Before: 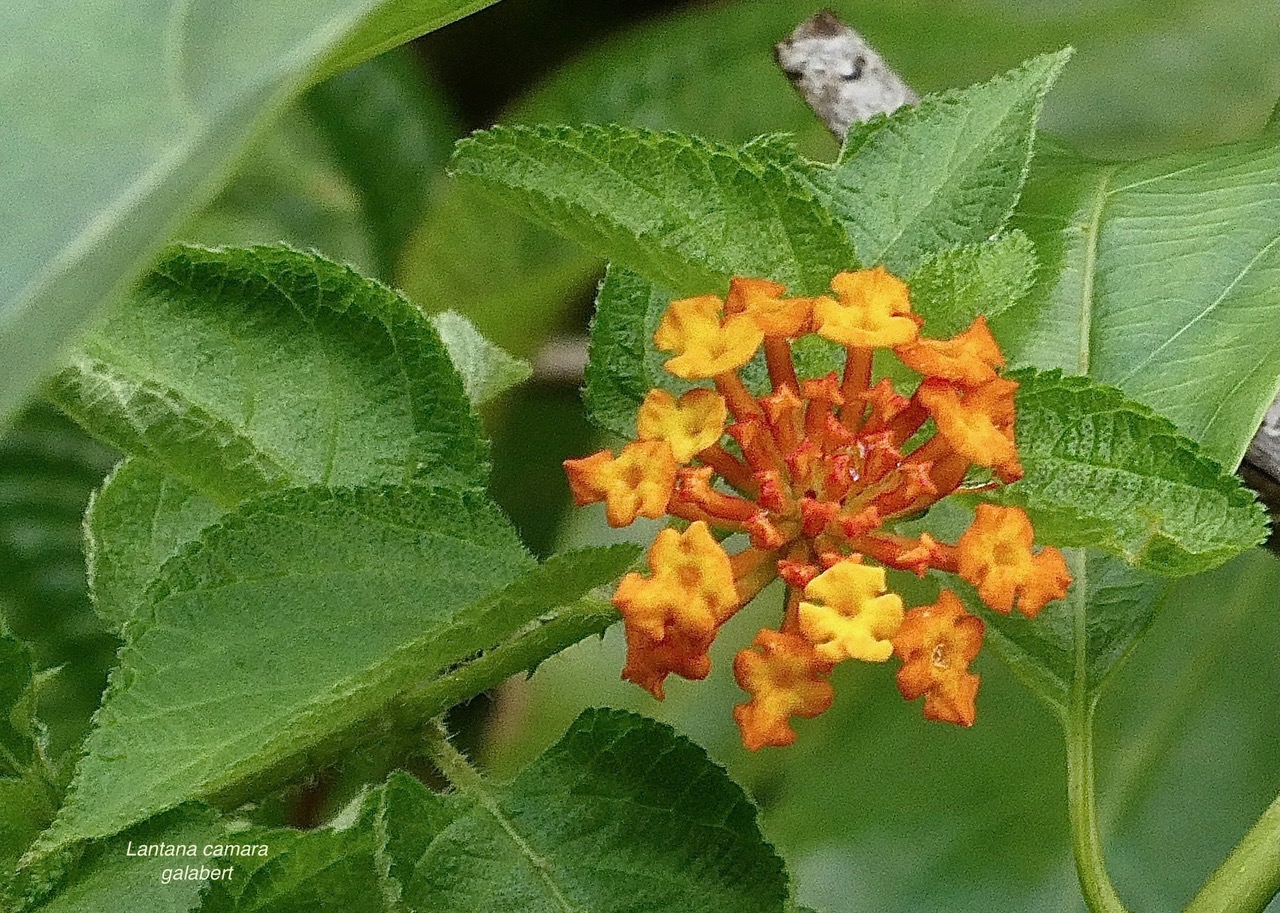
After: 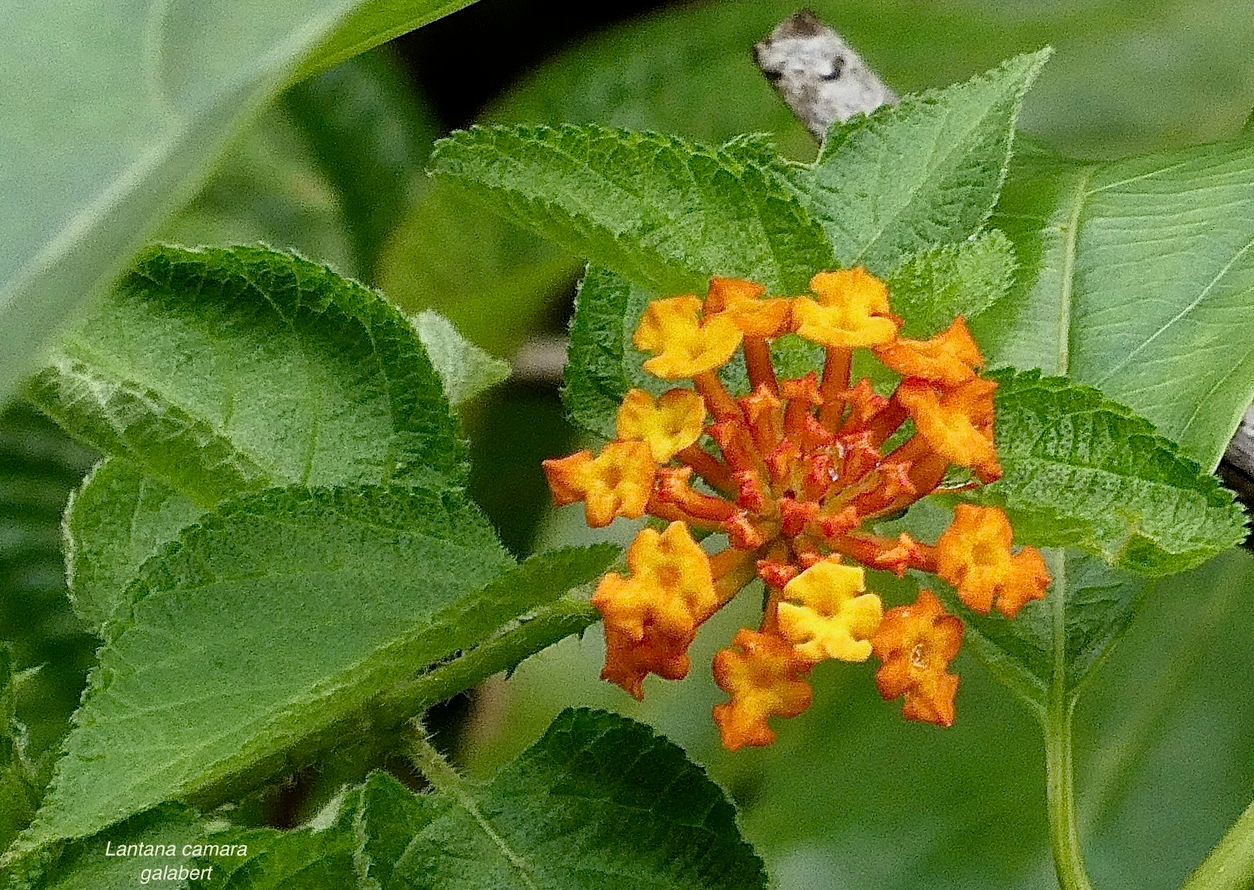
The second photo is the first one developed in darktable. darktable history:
crop: left 1.68%, right 0.286%, bottom 2.037%
filmic rgb: middle gray luminance 18.42%, black relative exposure -11.59 EV, white relative exposure 2.54 EV, target black luminance 0%, hardness 8.34, latitude 98.42%, contrast 1.085, shadows ↔ highlights balance 0.644%, add noise in highlights 0.002, preserve chrominance max RGB, color science v3 (2019), use custom middle-gray values true, contrast in highlights soft
